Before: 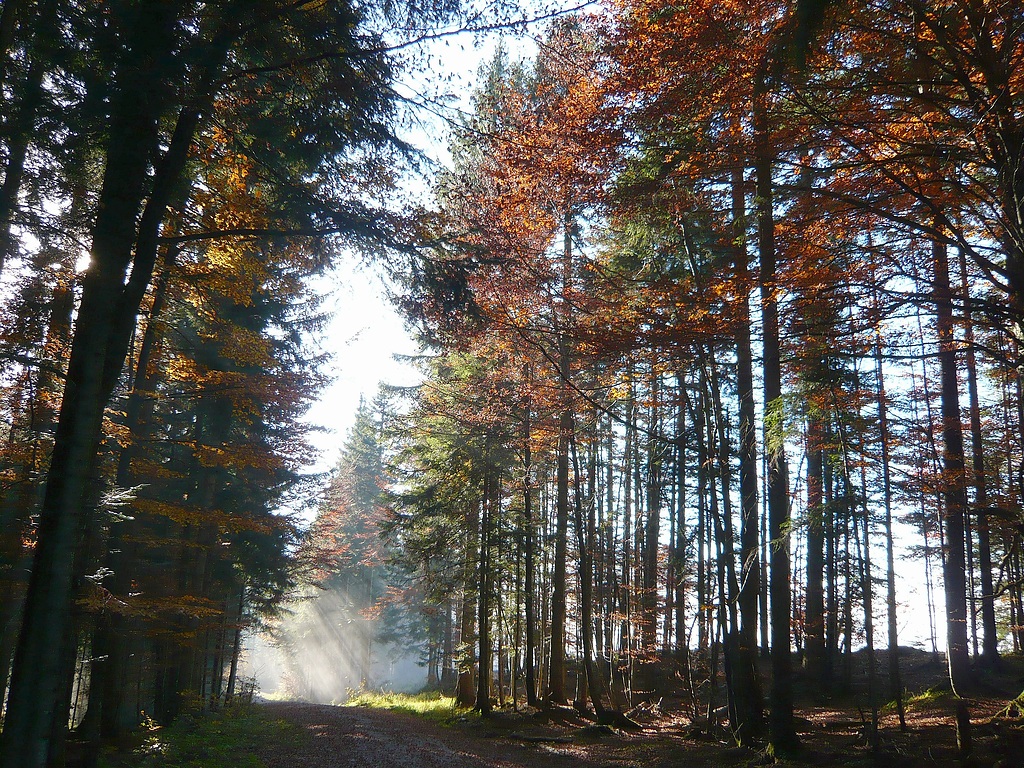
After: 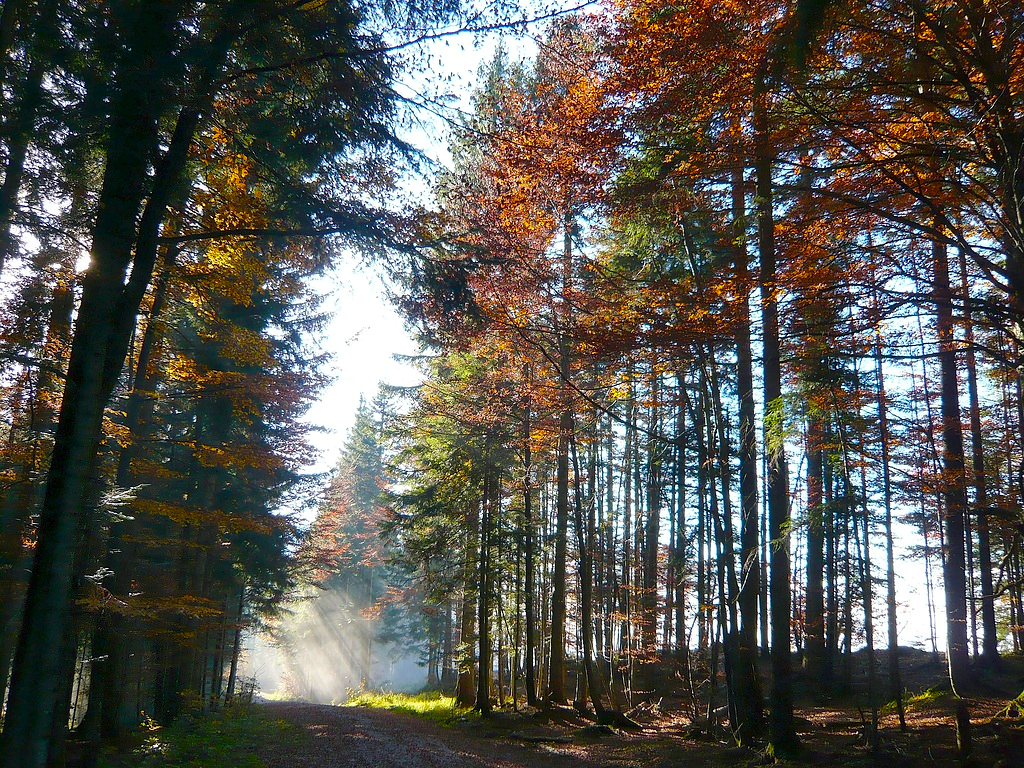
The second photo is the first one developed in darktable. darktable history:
local contrast: mode bilateral grid, contrast 20, coarseness 51, detail 132%, midtone range 0.2
color balance rgb: shadows lift › chroma 2.027%, shadows lift › hue 248.04°, perceptual saturation grading › global saturation 30.531%, global vibrance 20%
